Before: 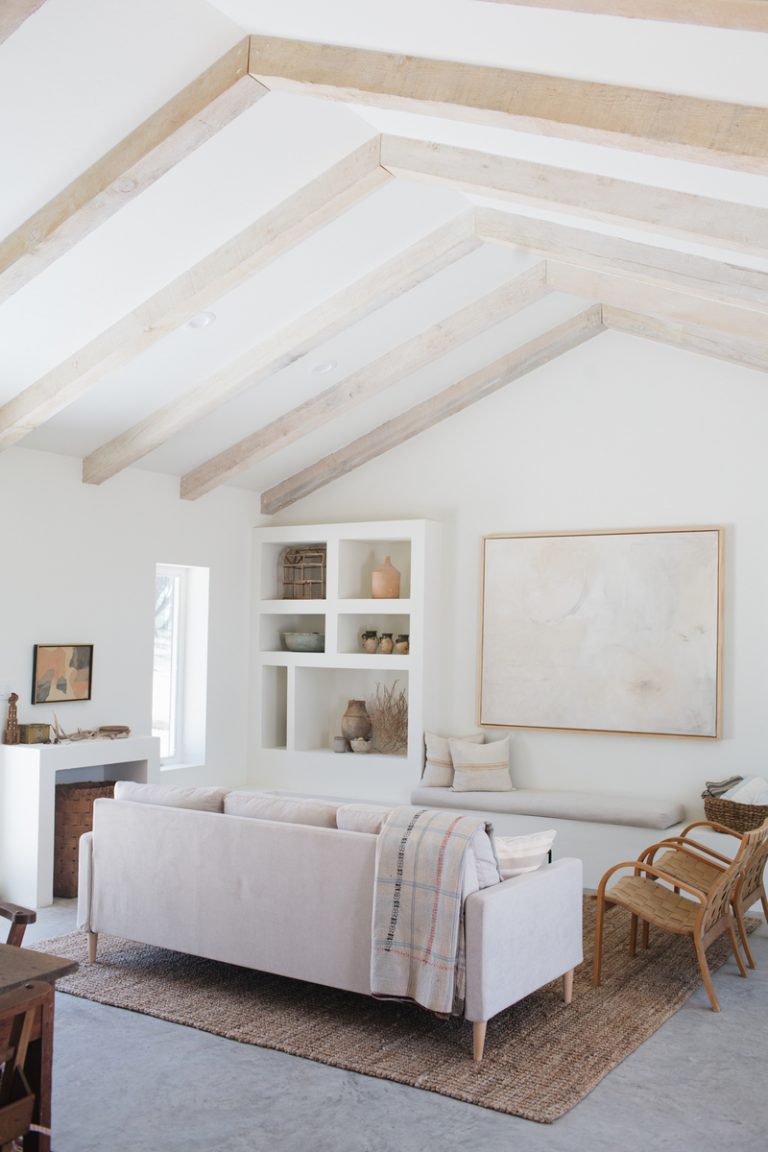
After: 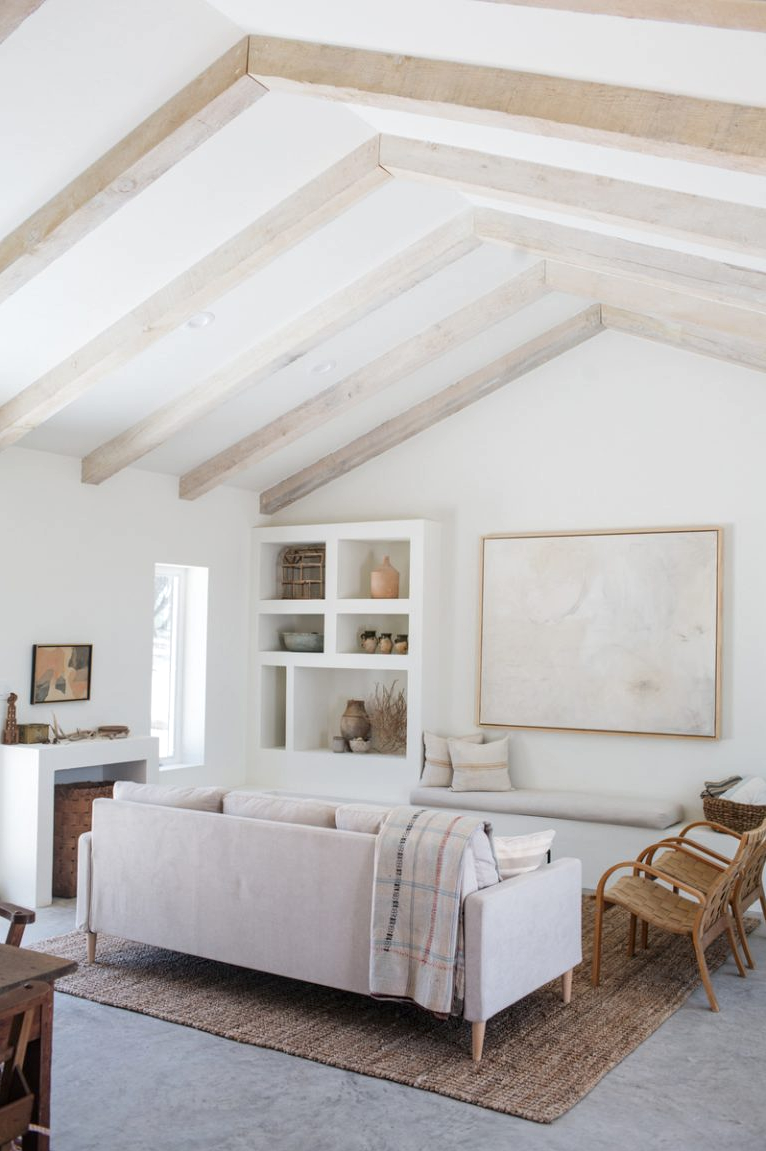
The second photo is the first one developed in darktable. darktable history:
local contrast: on, module defaults
crop and rotate: left 0.197%, bottom 0.004%
